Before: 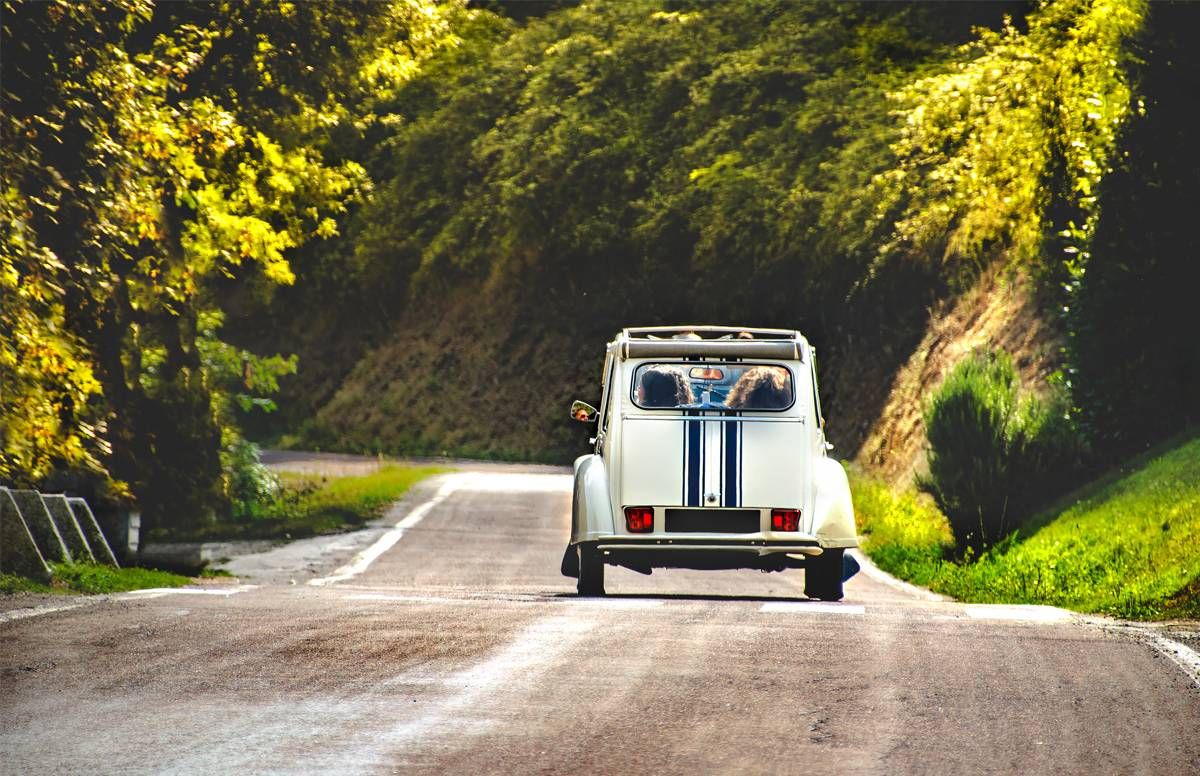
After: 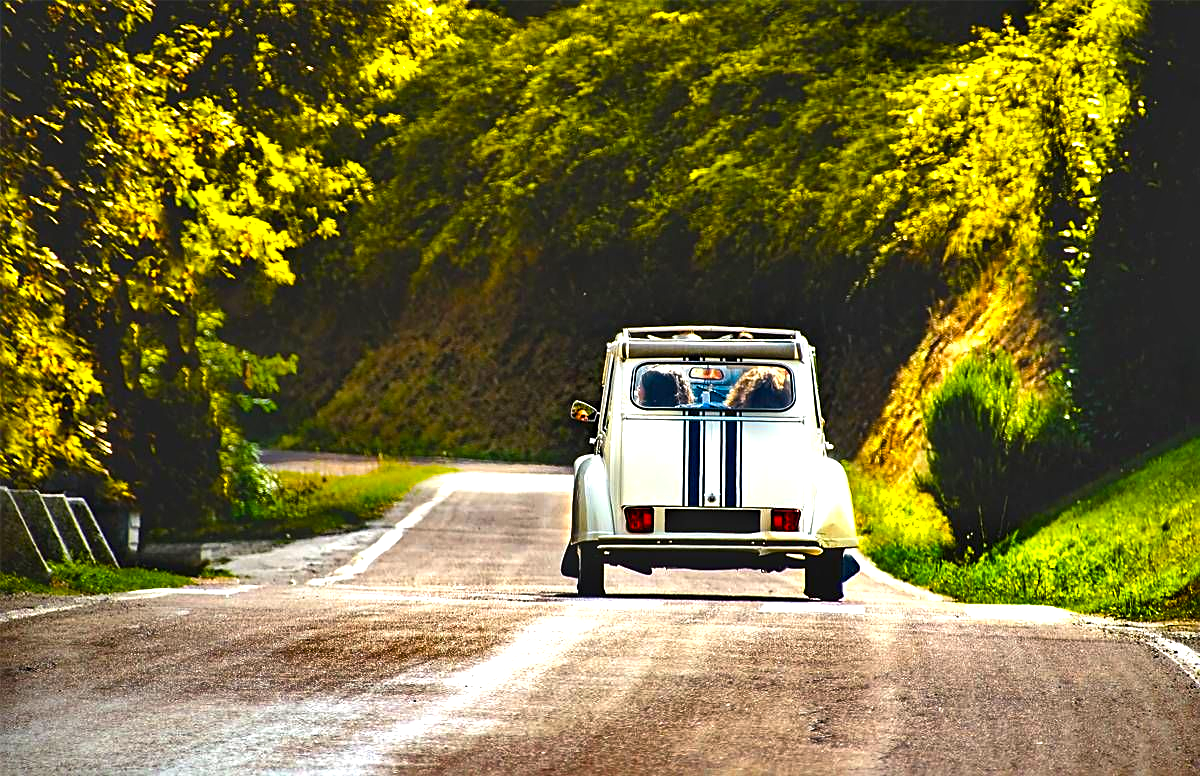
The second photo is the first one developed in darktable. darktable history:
color zones: curves: ch0 [(0, 0.5) (0.143, 0.5) (0.286, 0.5) (0.429, 0.5) (0.571, 0.5) (0.714, 0.476) (0.857, 0.5) (1, 0.5)]; ch2 [(0, 0.5) (0.143, 0.5) (0.286, 0.5) (0.429, 0.5) (0.571, 0.5) (0.714, 0.487) (0.857, 0.5) (1, 0.5)]
exposure: compensate highlight preservation false
color balance rgb: linear chroma grading › global chroma 9%, perceptual saturation grading › global saturation 36%, perceptual saturation grading › shadows 35%, perceptual brilliance grading › global brilliance 15%, perceptual brilliance grading › shadows -35%, global vibrance 15%
sharpen: on, module defaults
shadows and highlights: shadows 43.71, white point adjustment -1.46, soften with gaussian
